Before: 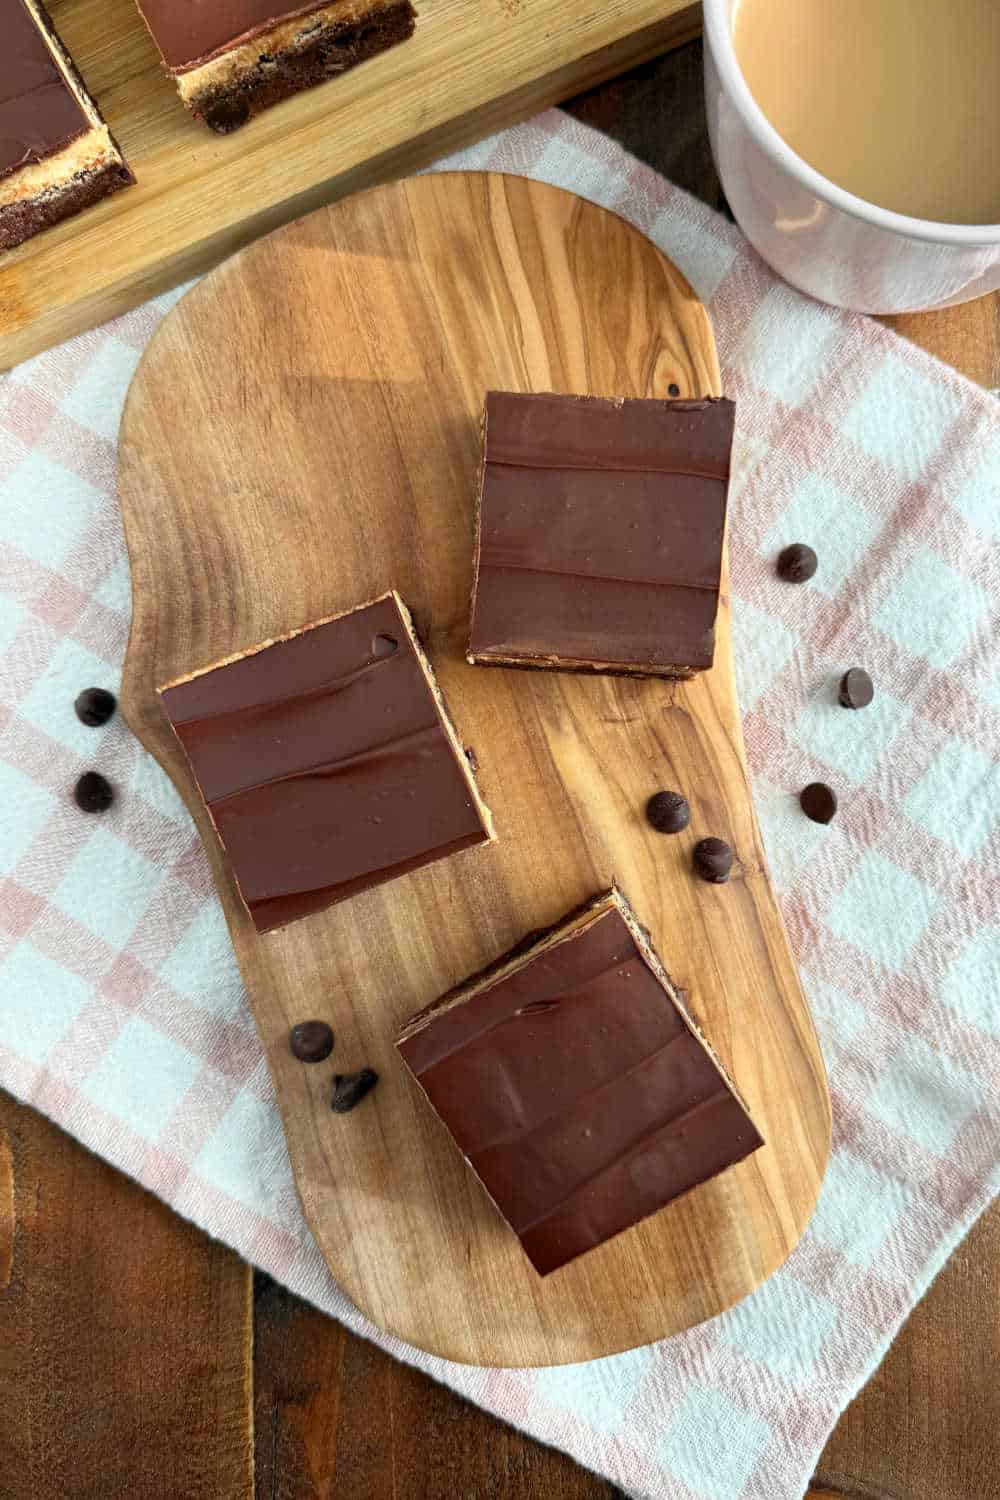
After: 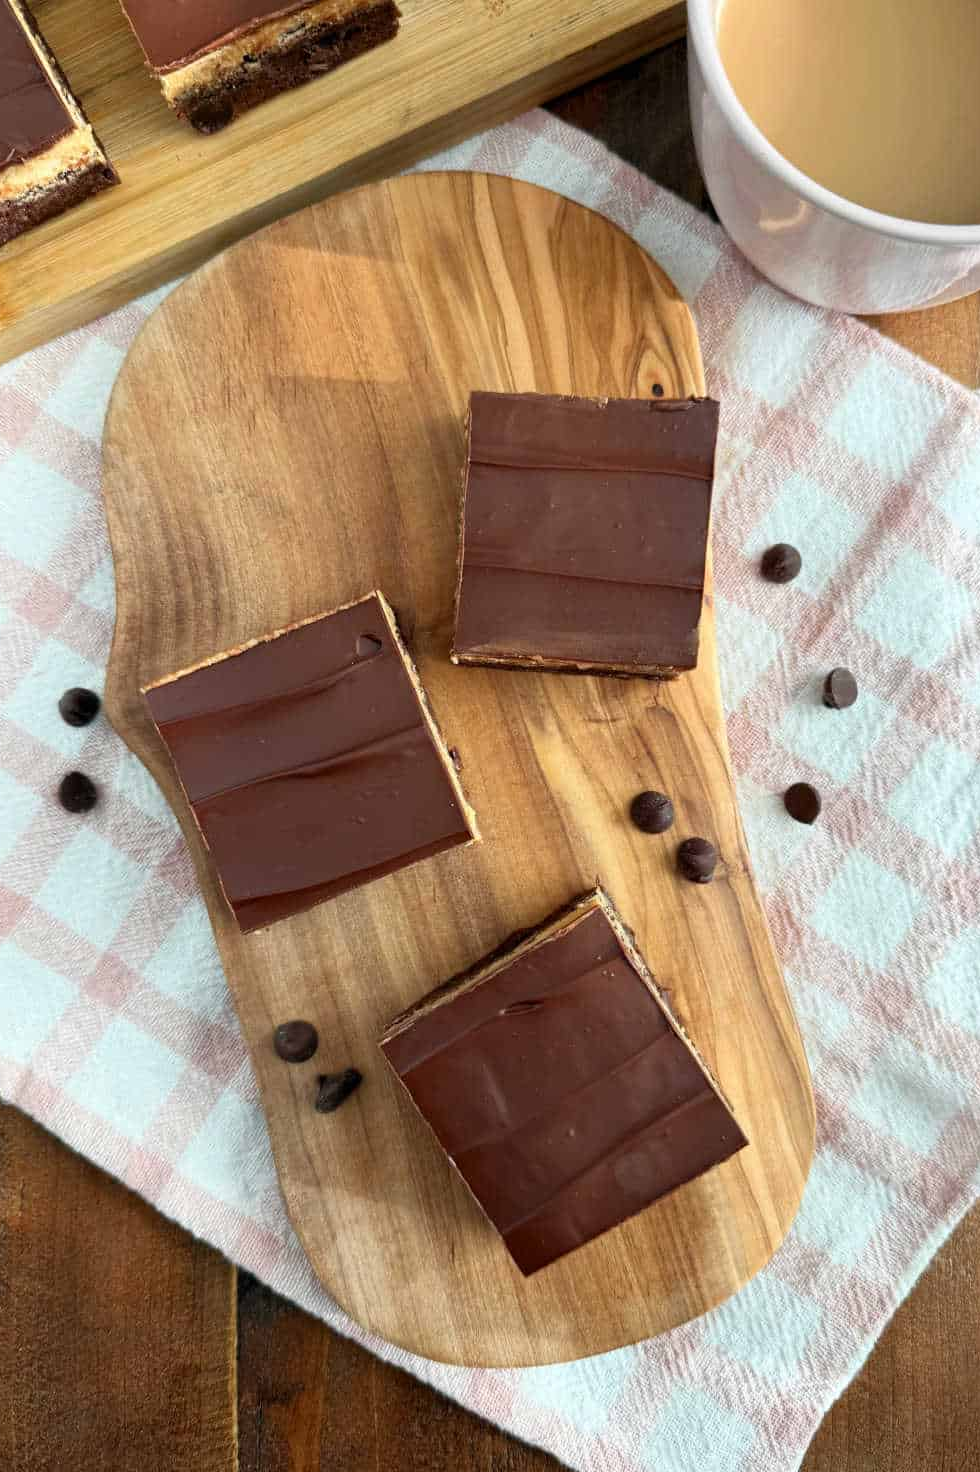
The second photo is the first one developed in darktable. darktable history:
crop: left 1.626%, right 0.277%, bottom 1.802%
